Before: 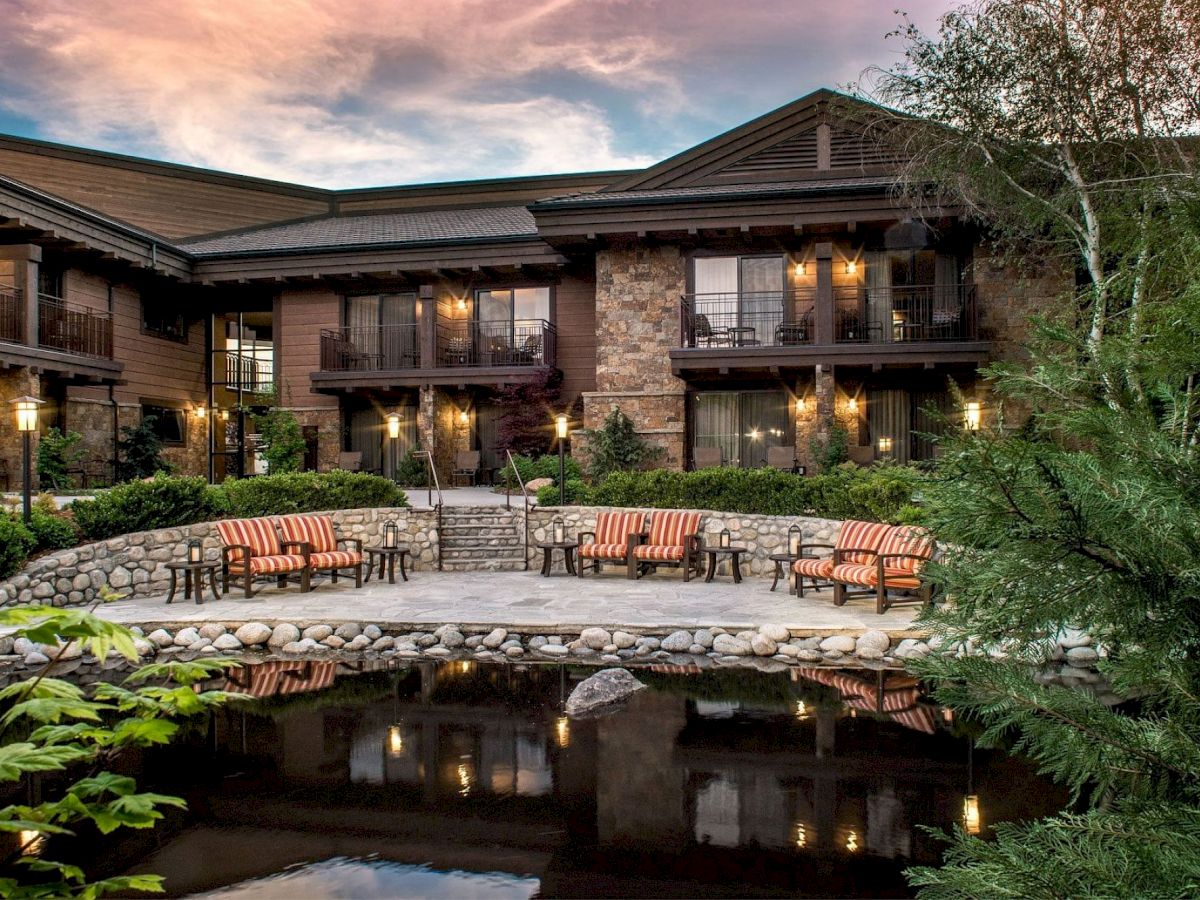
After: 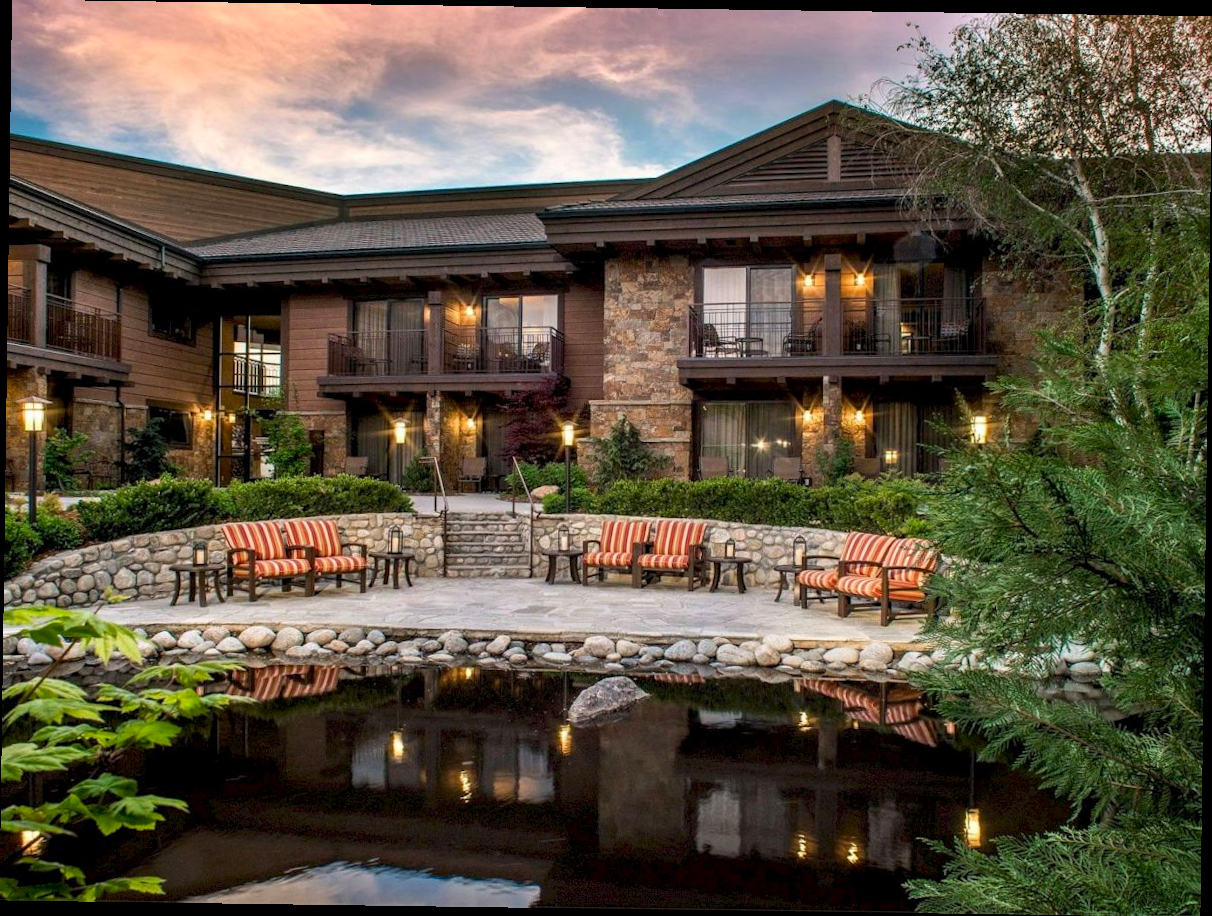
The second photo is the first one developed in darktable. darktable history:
rotate and perspective: rotation 0.8°, automatic cropping off
contrast brightness saturation: saturation 0.18
